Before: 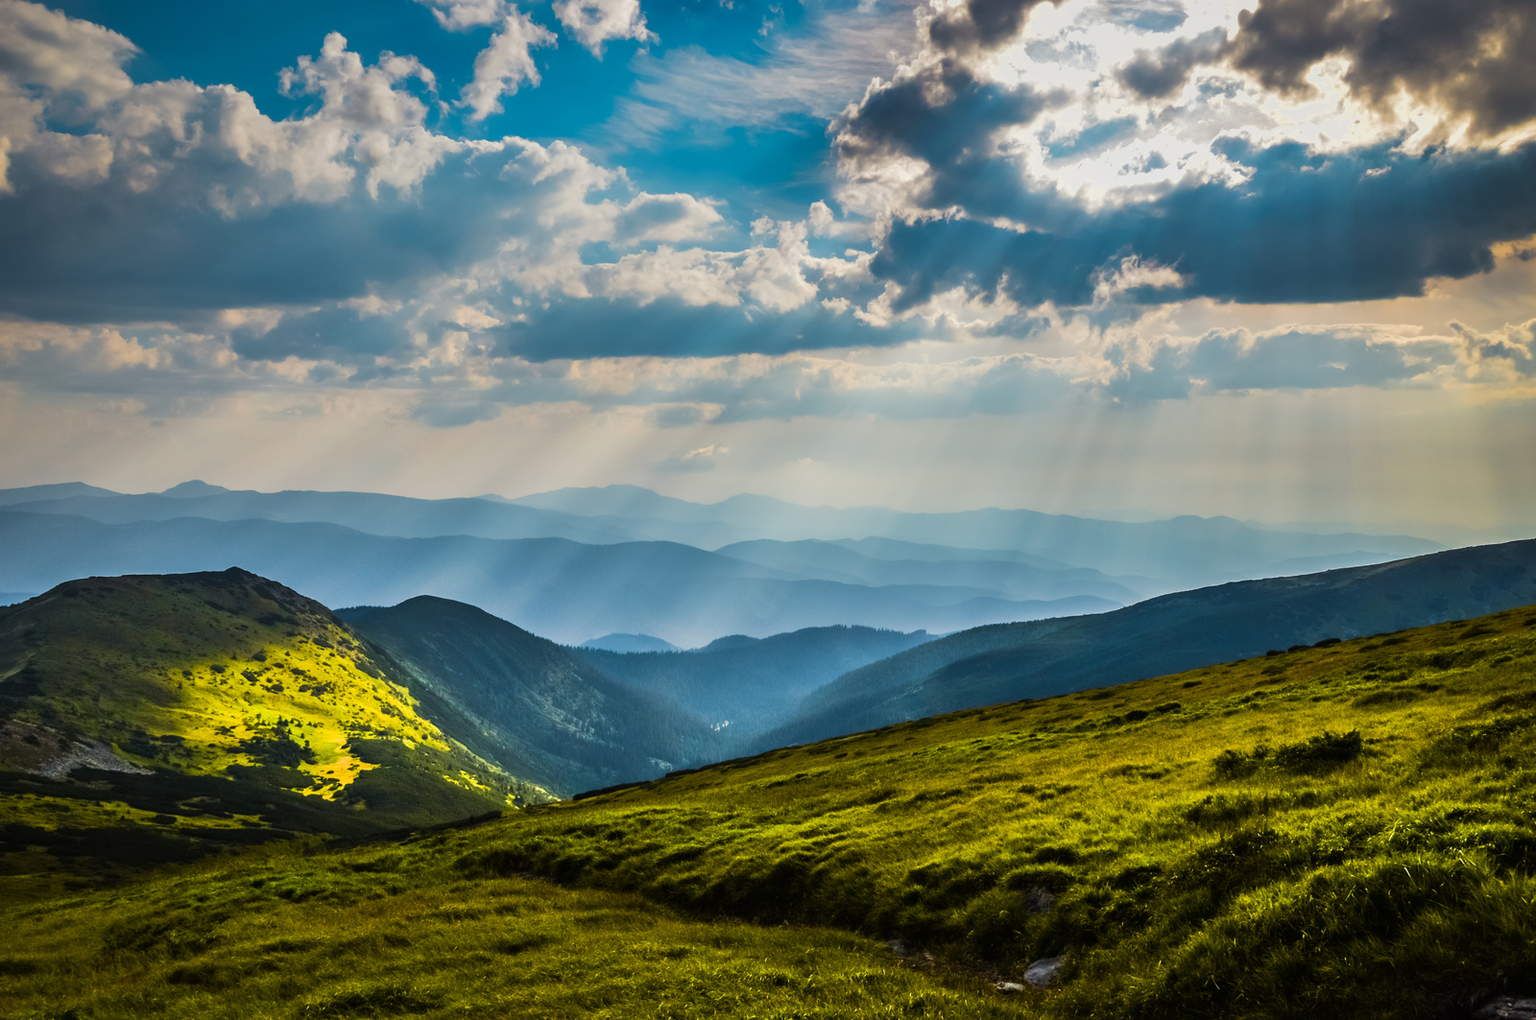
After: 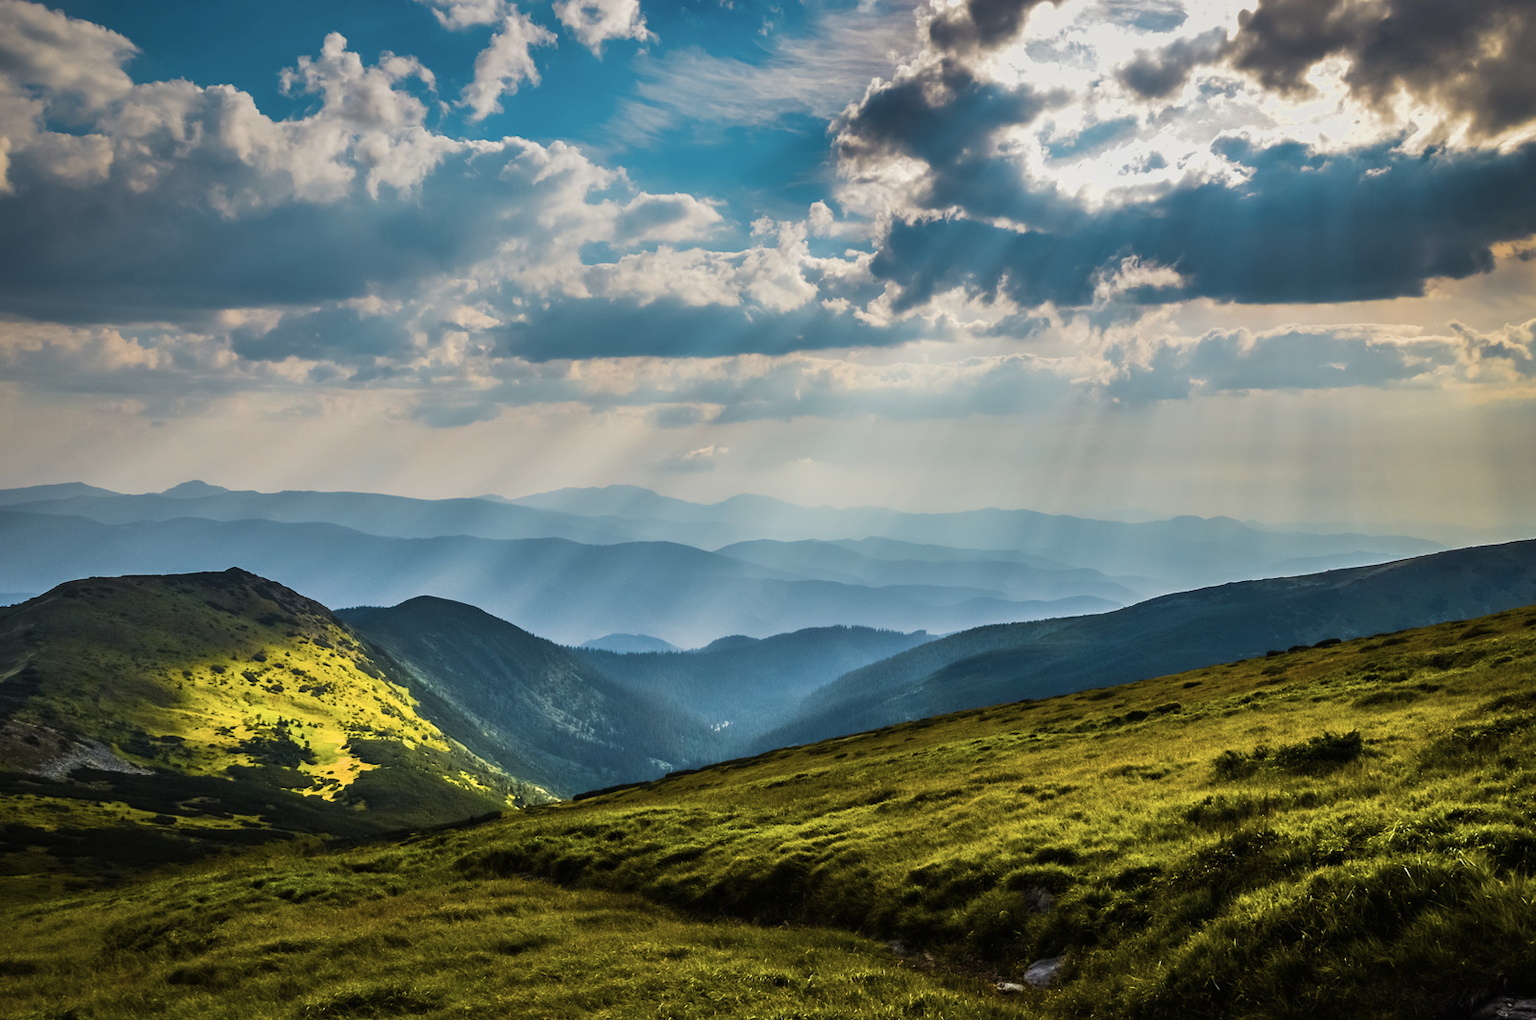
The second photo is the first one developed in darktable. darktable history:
contrast brightness saturation: saturation -0.157
